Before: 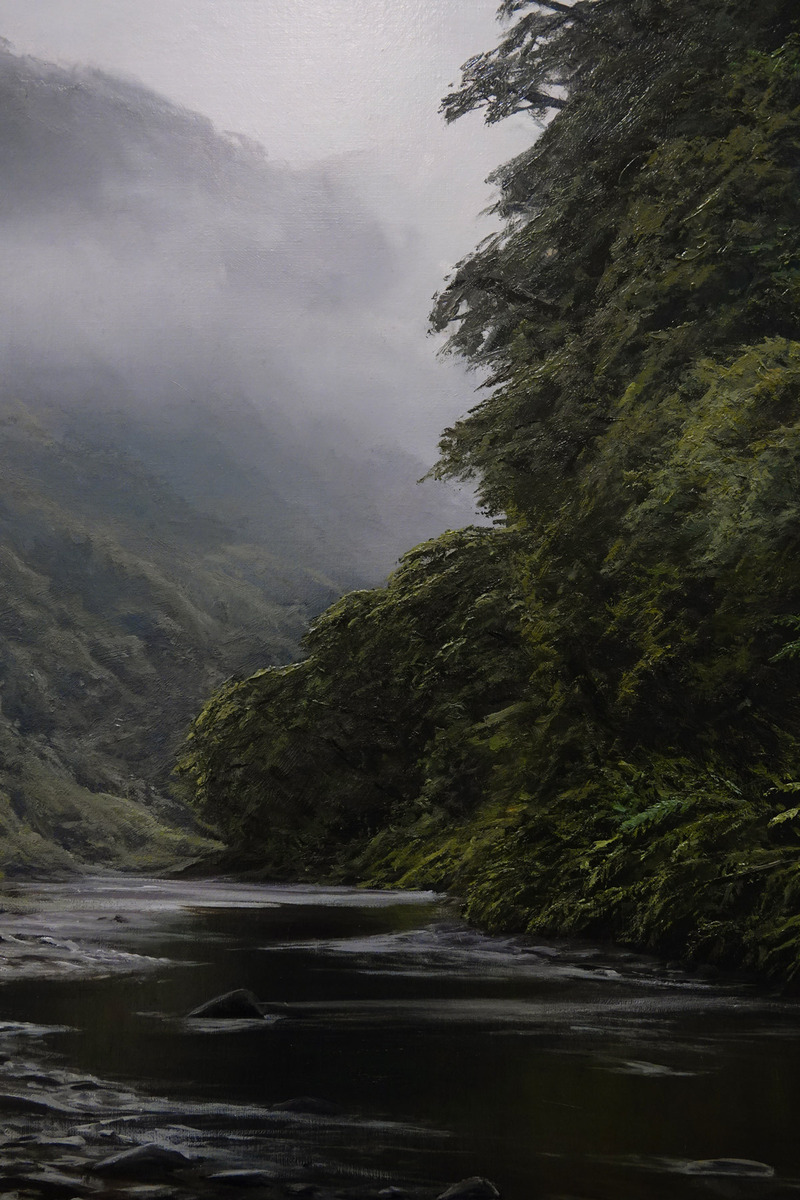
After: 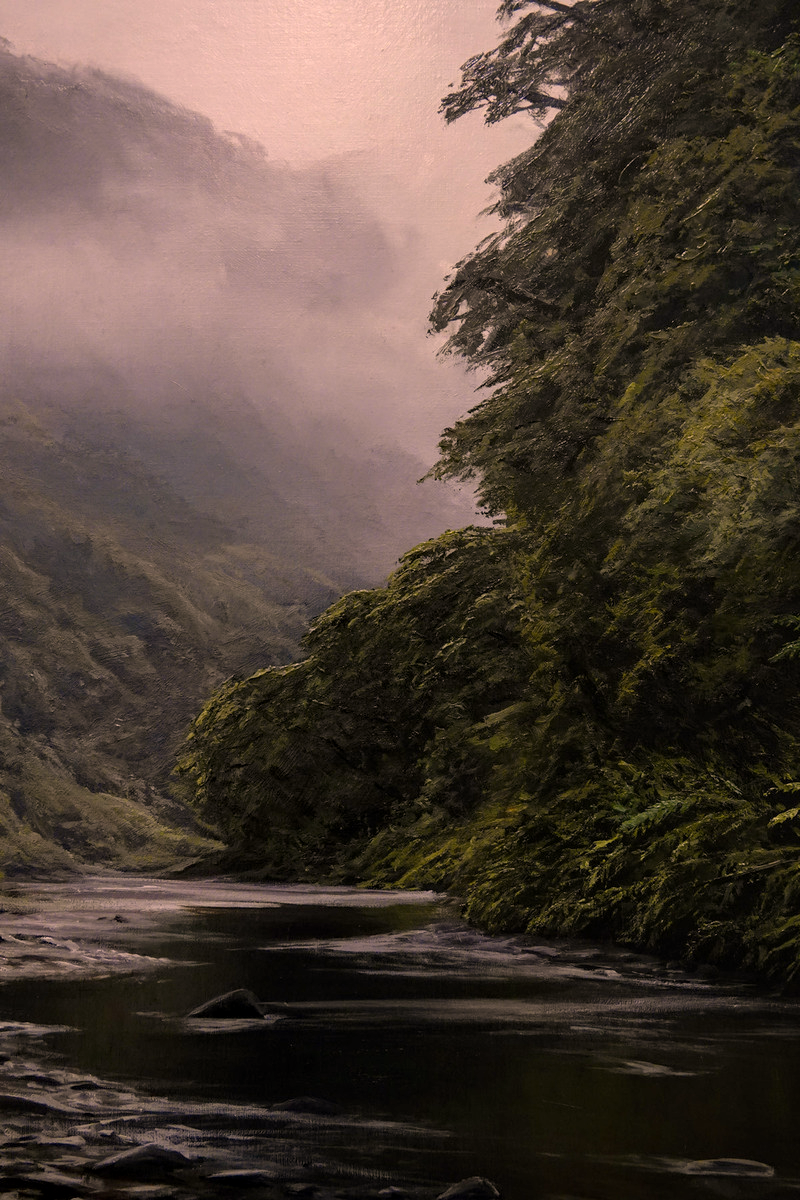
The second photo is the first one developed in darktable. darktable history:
local contrast: on, module defaults
color correction: highlights a* 17.83, highlights b* 18.52
haze removal: strength 0.12, distance 0.25, adaptive false
